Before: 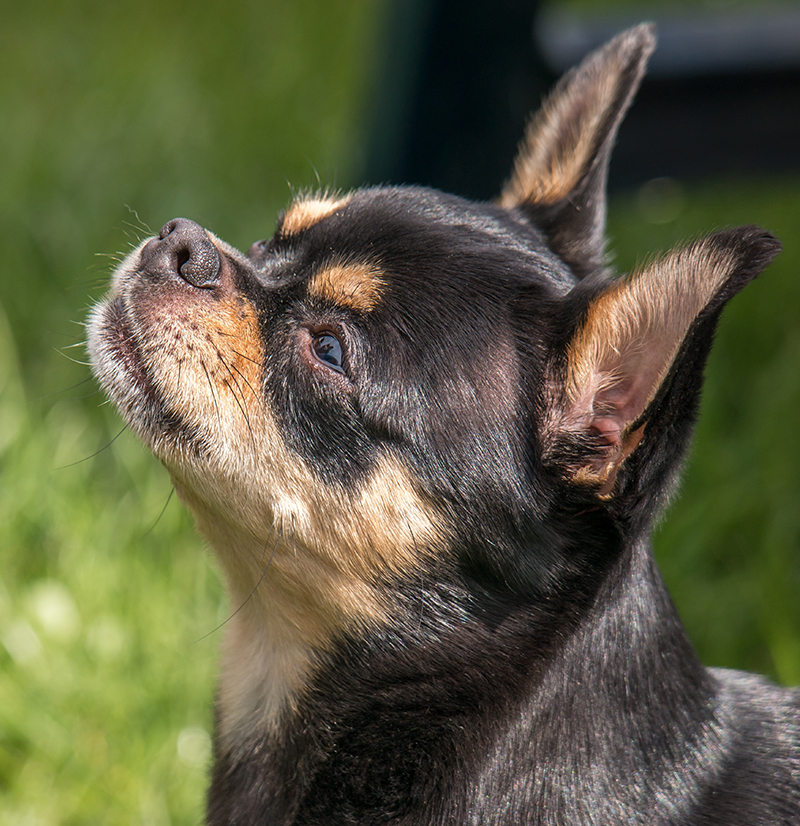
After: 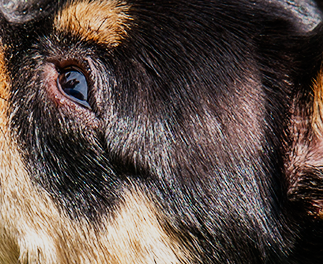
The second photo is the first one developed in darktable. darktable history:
crop: left 31.751%, top 32.172%, right 27.8%, bottom 35.83%
sigmoid: contrast 1.7, skew -0.2, preserve hue 0%, red attenuation 0.1, red rotation 0.035, green attenuation 0.1, green rotation -0.017, blue attenuation 0.15, blue rotation -0.052, base primaries Rec2020
contrast brightness saturation: saturation 0.13
